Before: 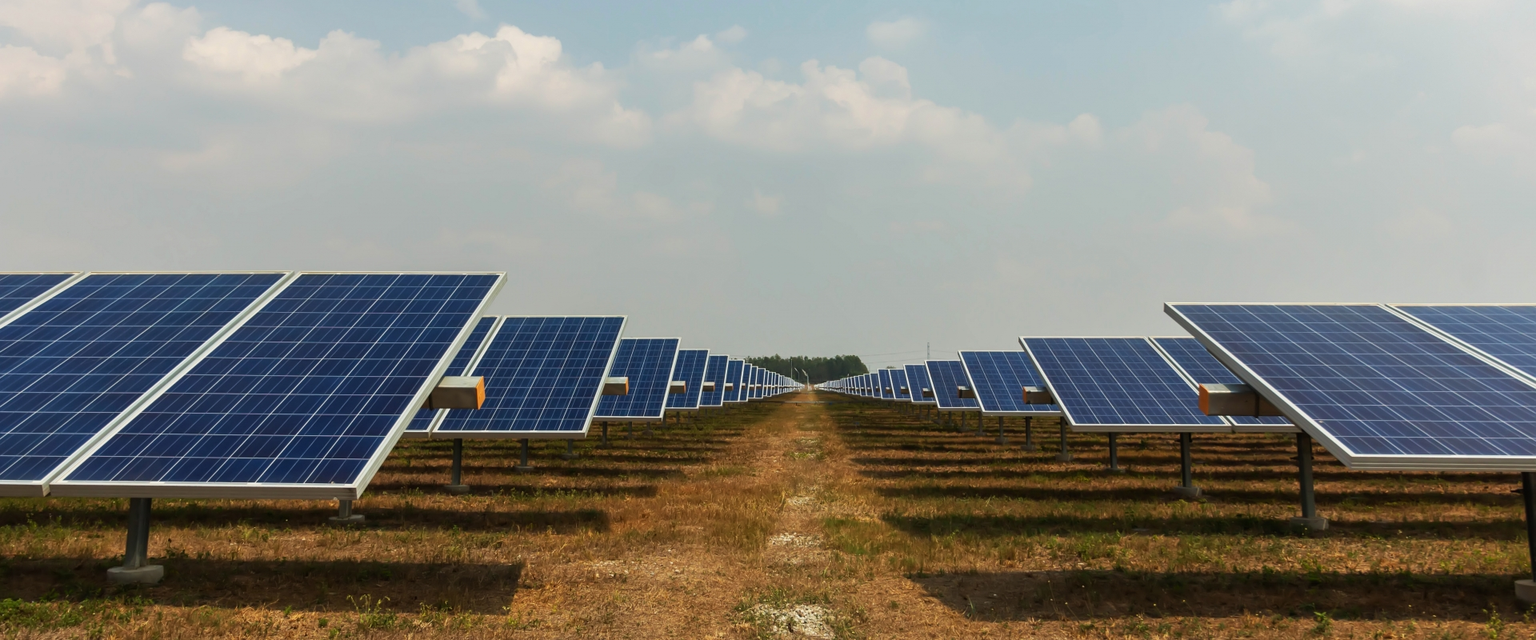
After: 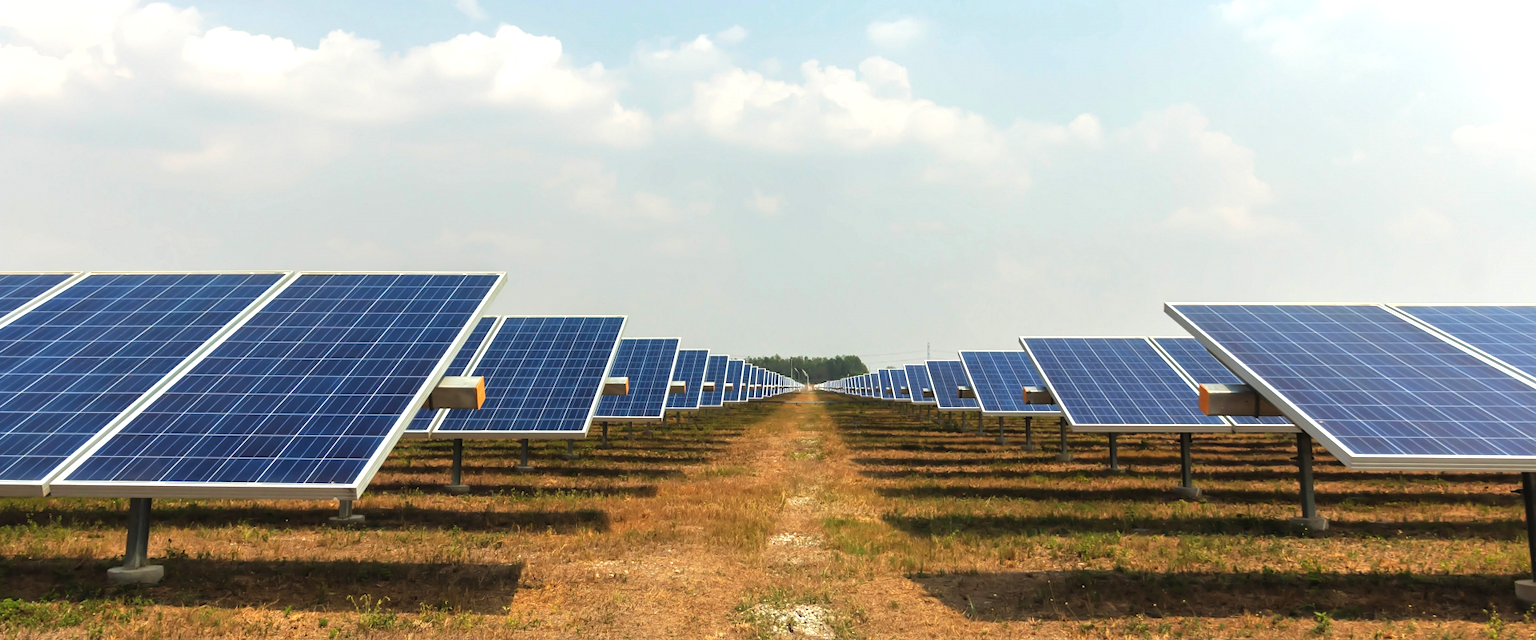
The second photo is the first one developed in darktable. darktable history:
exposure: black level correction -0.002, exposure 0.71 EV, compensate highlight preservation false
tone curve: curves: ch0 [(0, 0) (0.003, 0.006) (0.011, 0.014) (0.025, 0.024) (0.044, 0.035) (0.069, 0.046) (0.1, 0.074) (0.136, 0.115) (0.177, 0.161) (0.224, 0.226) (0.277, 0.293) (0.335, 0.364) (0.399, 0.441) (0.468, 0.52) (0.543, 0.58) (0.623, 0.657) (0.709, 0.72) (0.801, 0.794) (0.898, 0.883) (1, 1)], color space Lab, linked channels, preserve colors none
